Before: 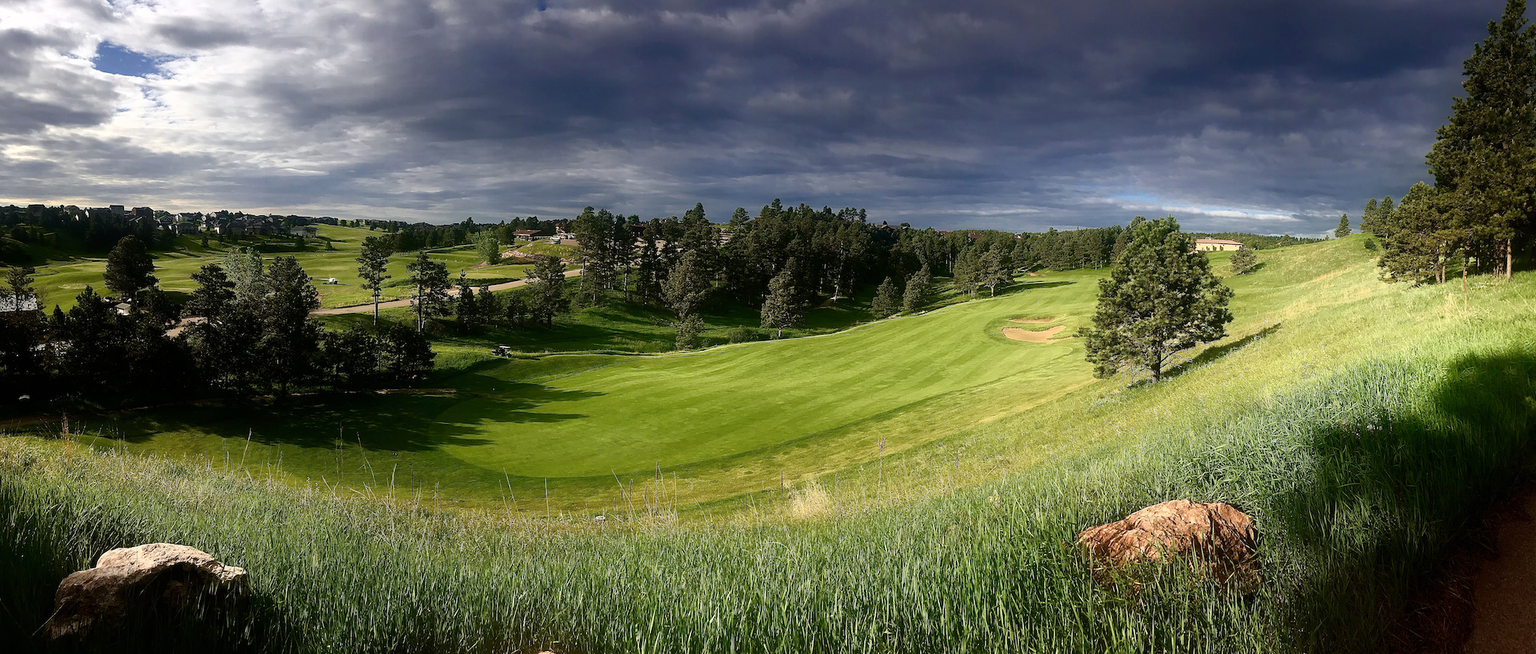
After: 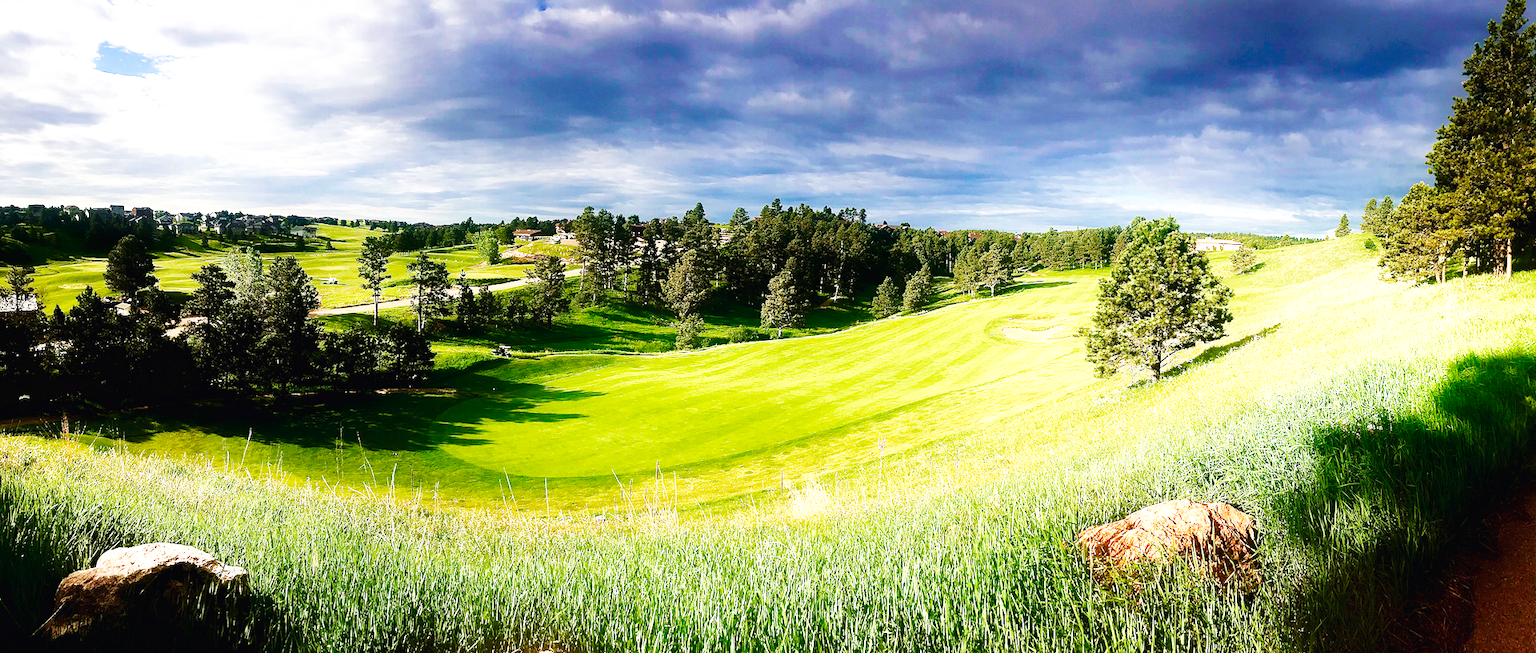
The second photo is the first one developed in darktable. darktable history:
base curve: curves: ch0 [(0, 0.003) (0.001, 0.002) (0.006, 0.004) (0.02, 0.022) (0.048, 0.086) (0.094, 0.234) (0.162, 0.431) (0.258, 0.629) (0.385, 0.8) (0.548, 0.918) (0.751, 0.988) (1, 1)], preserve colors none
exposure: exposure 0.563 EV, compensate highlight preservation false
velvia: on, module defaults
